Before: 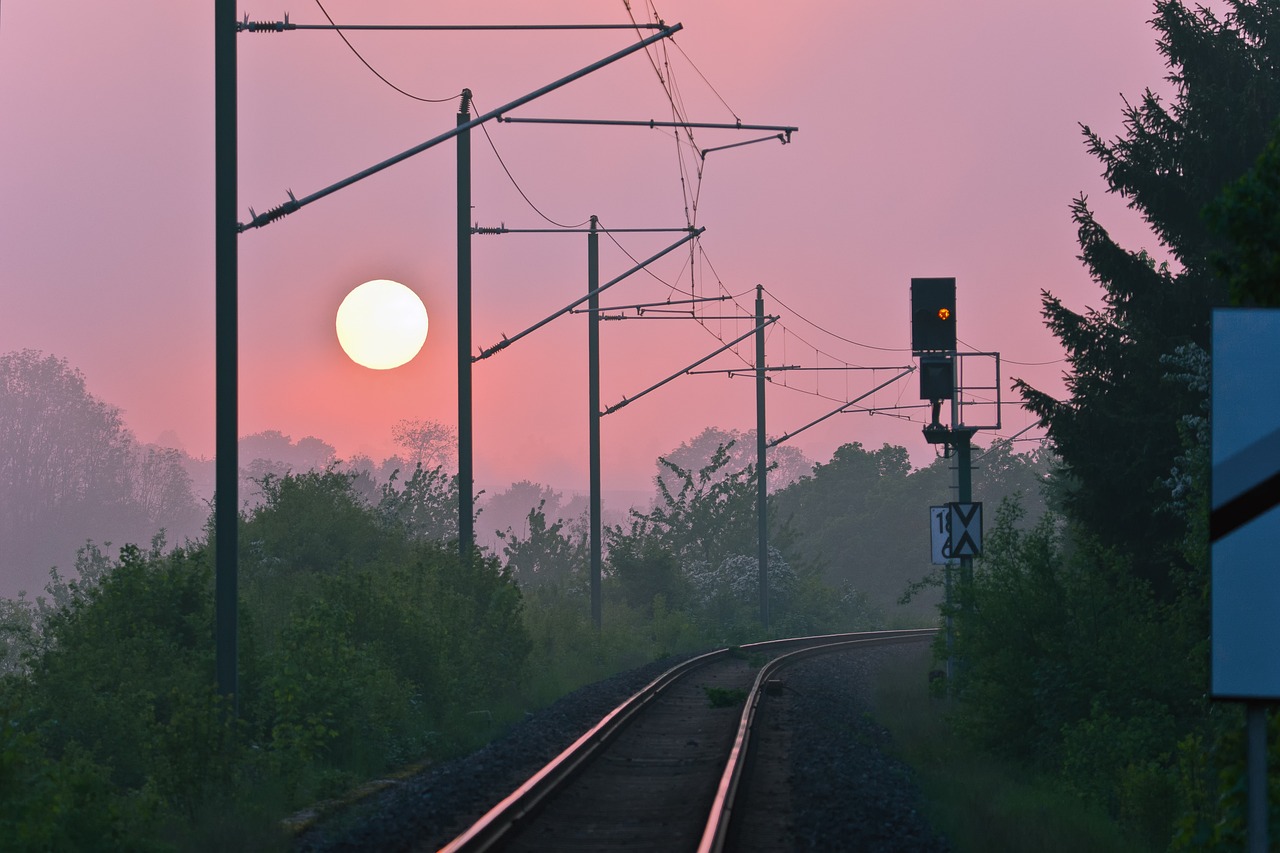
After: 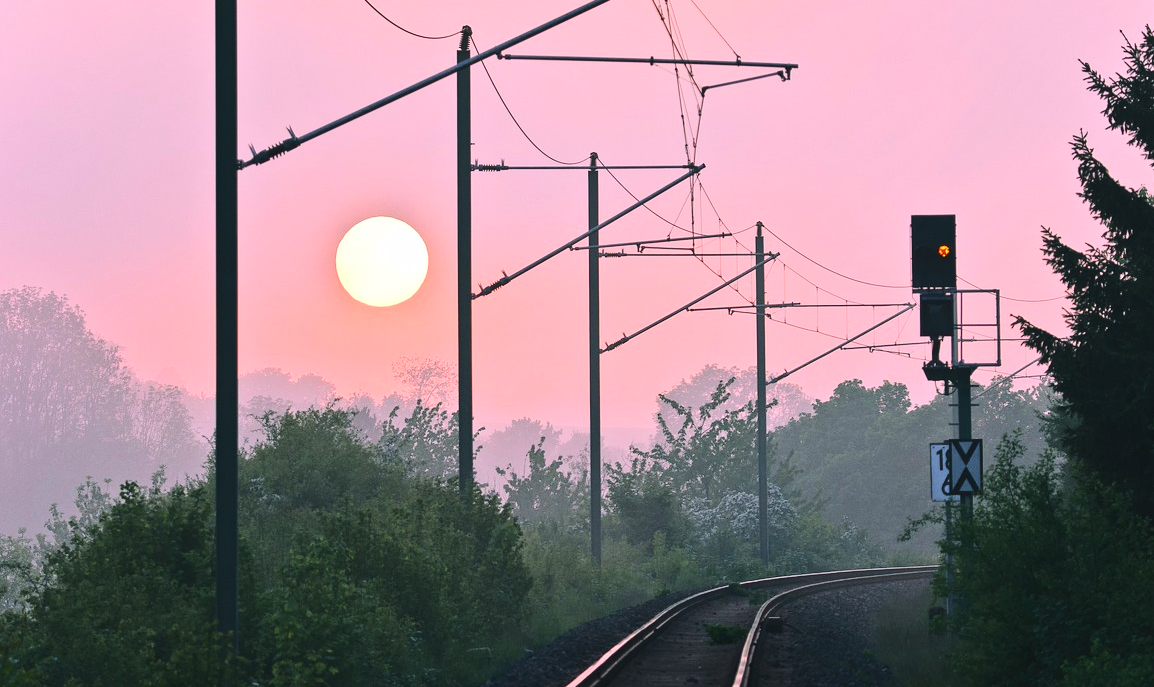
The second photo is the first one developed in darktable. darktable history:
base curve: curves: ch0 [(0, 0) (0.032, 0.037) (0.105, 0.228) (0.435, 0.76) (0.856, 0.983) (1, 1)]
crop: top 7.473%, right 9.826%, bottom 11.906%
shadows and highlights: shadows 20.88, highlights -35.68, soften with gaussian
